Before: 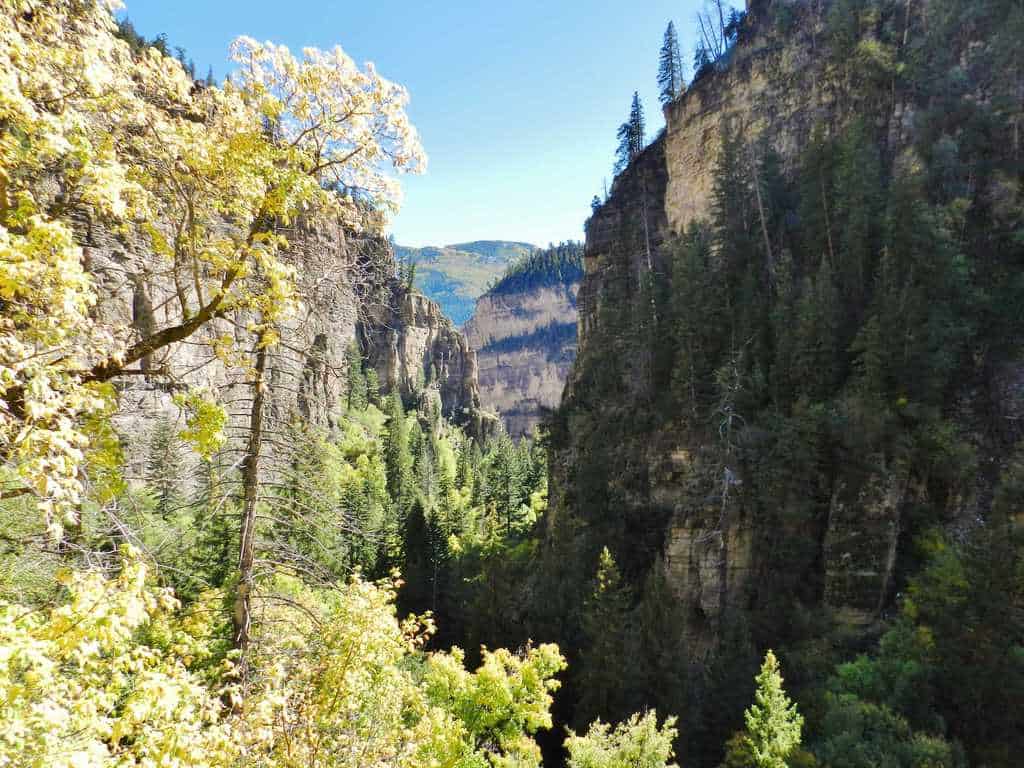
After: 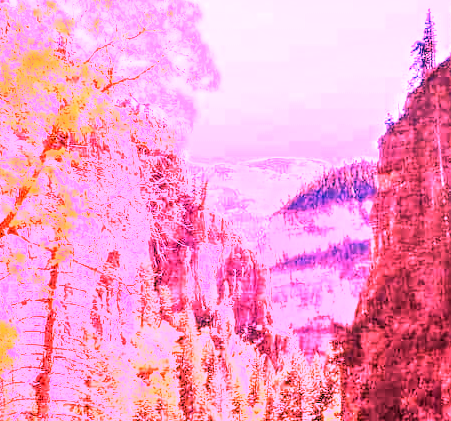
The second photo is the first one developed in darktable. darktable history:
white balance: red 4.26, blue 1.802
base curve: exposure shift 0, preserve colors none
crop: left 20.248%, top 10.86%, right 35.675%, bottom 34.321%
local contrast: detail 135%, midtone range 0.75
